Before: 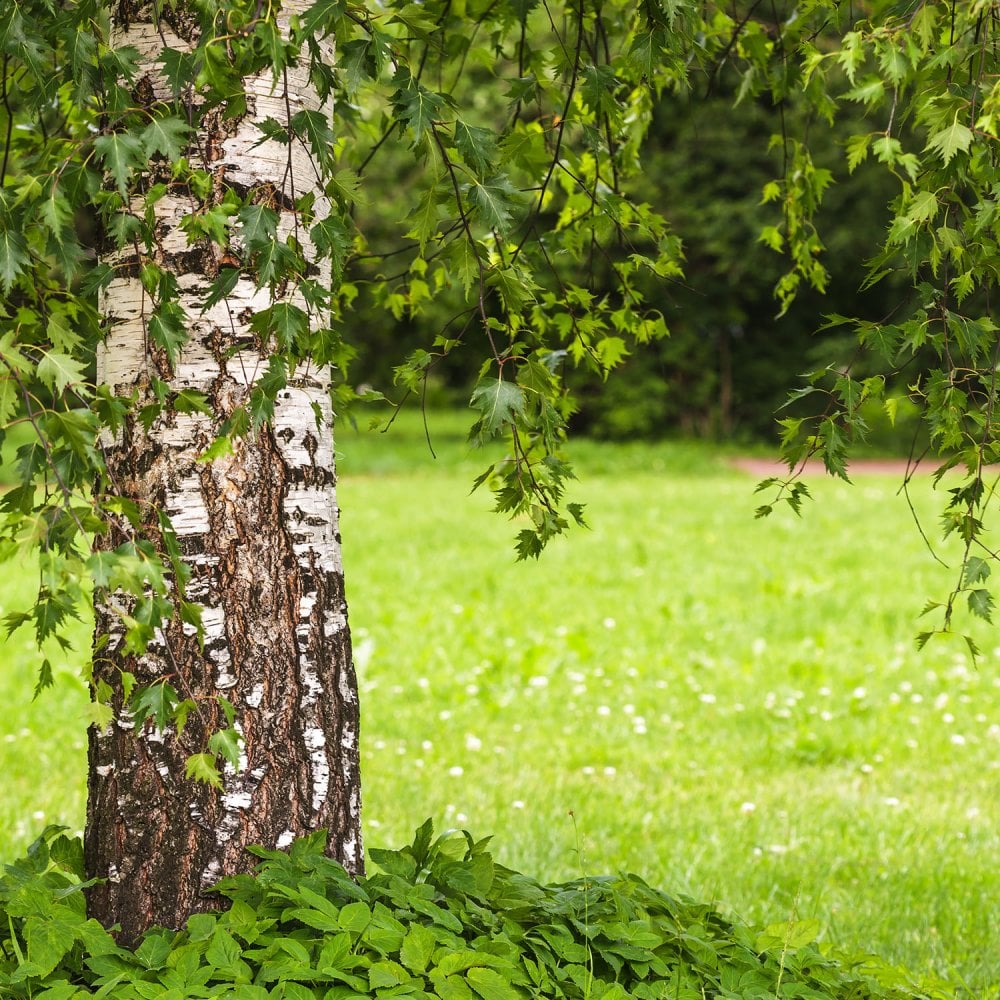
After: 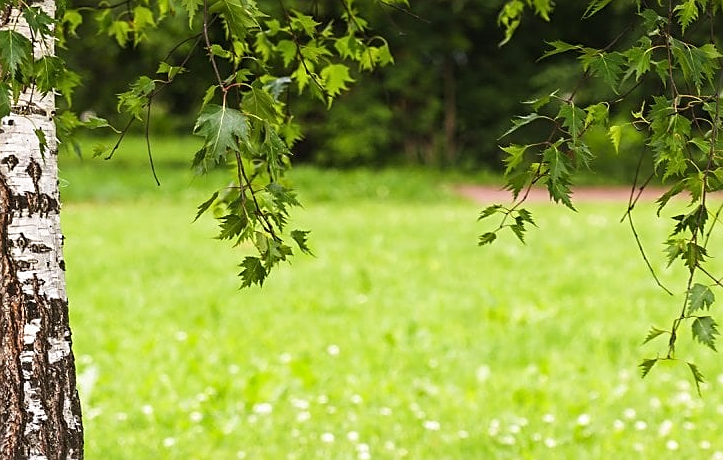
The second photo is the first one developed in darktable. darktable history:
crop and rotate: left 27.659%, top 27.389%, bottom 26.532%
sharpen: on, module defaults
